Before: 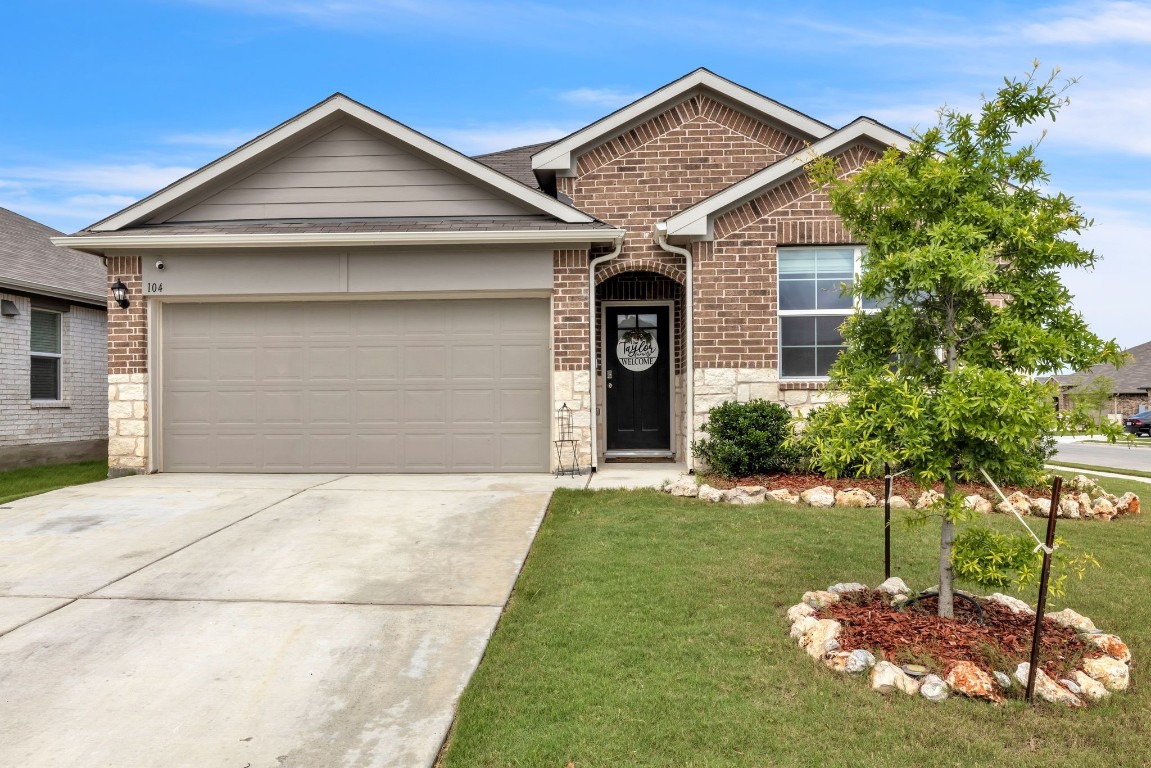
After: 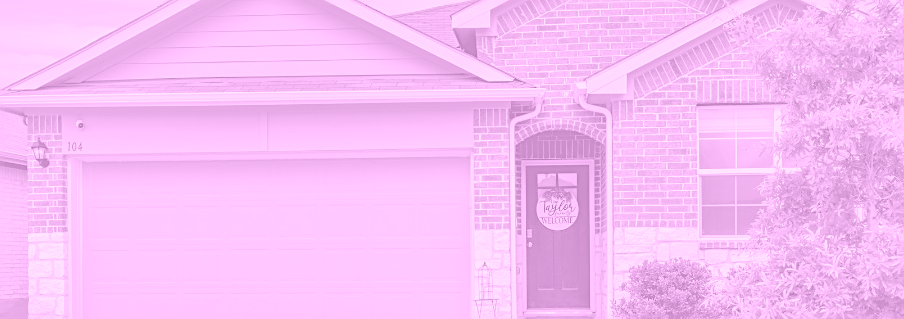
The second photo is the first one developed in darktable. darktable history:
colorize: hue 331.2°, saturation 69%, source mix 30.28%, lightness 69.02%, version 1
crop: left 7.036%, top 18.398%, right 14.379%, bottom 40.043%
sharpen: on, module defaults
shadows and highlights: on, module defaults
